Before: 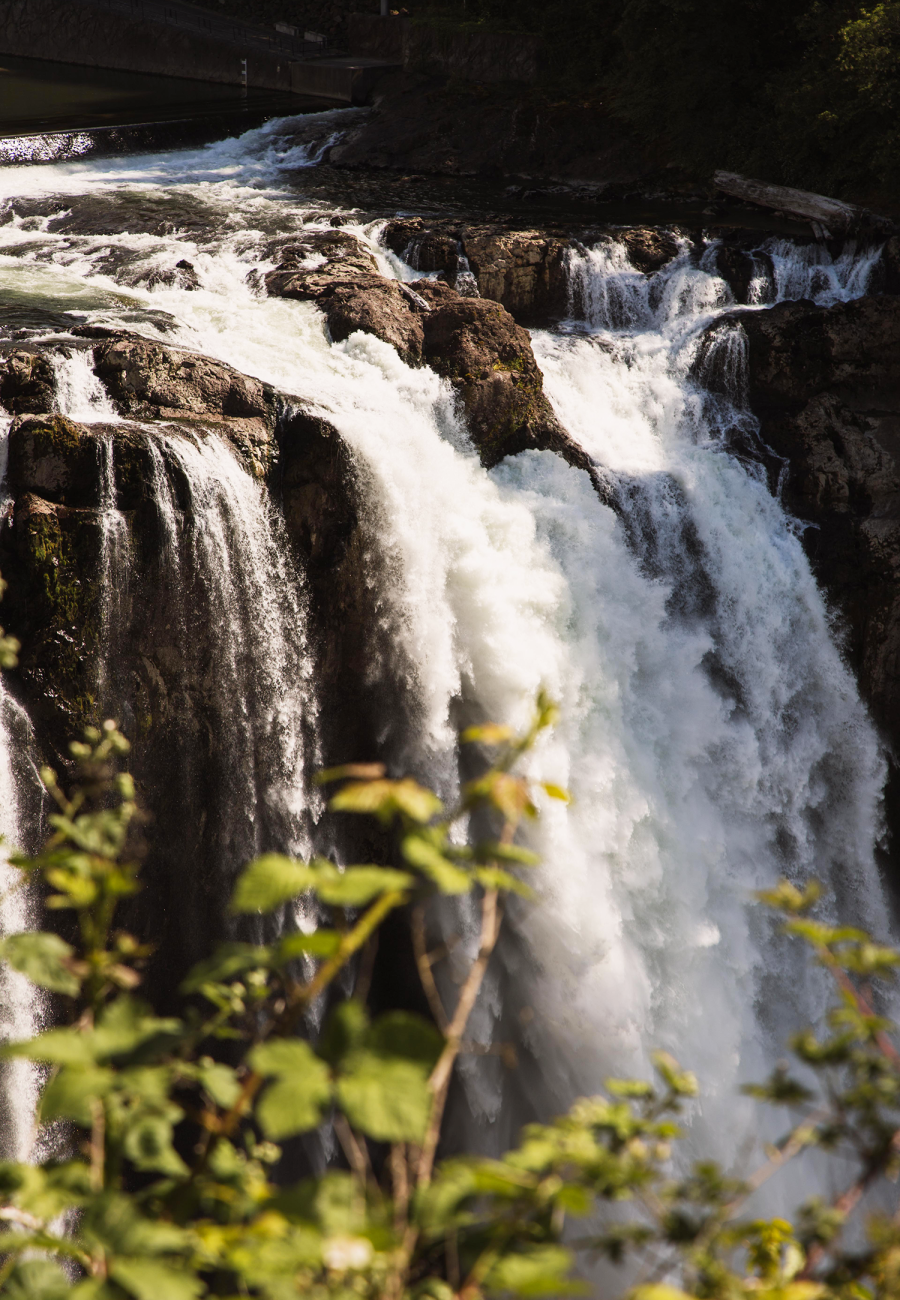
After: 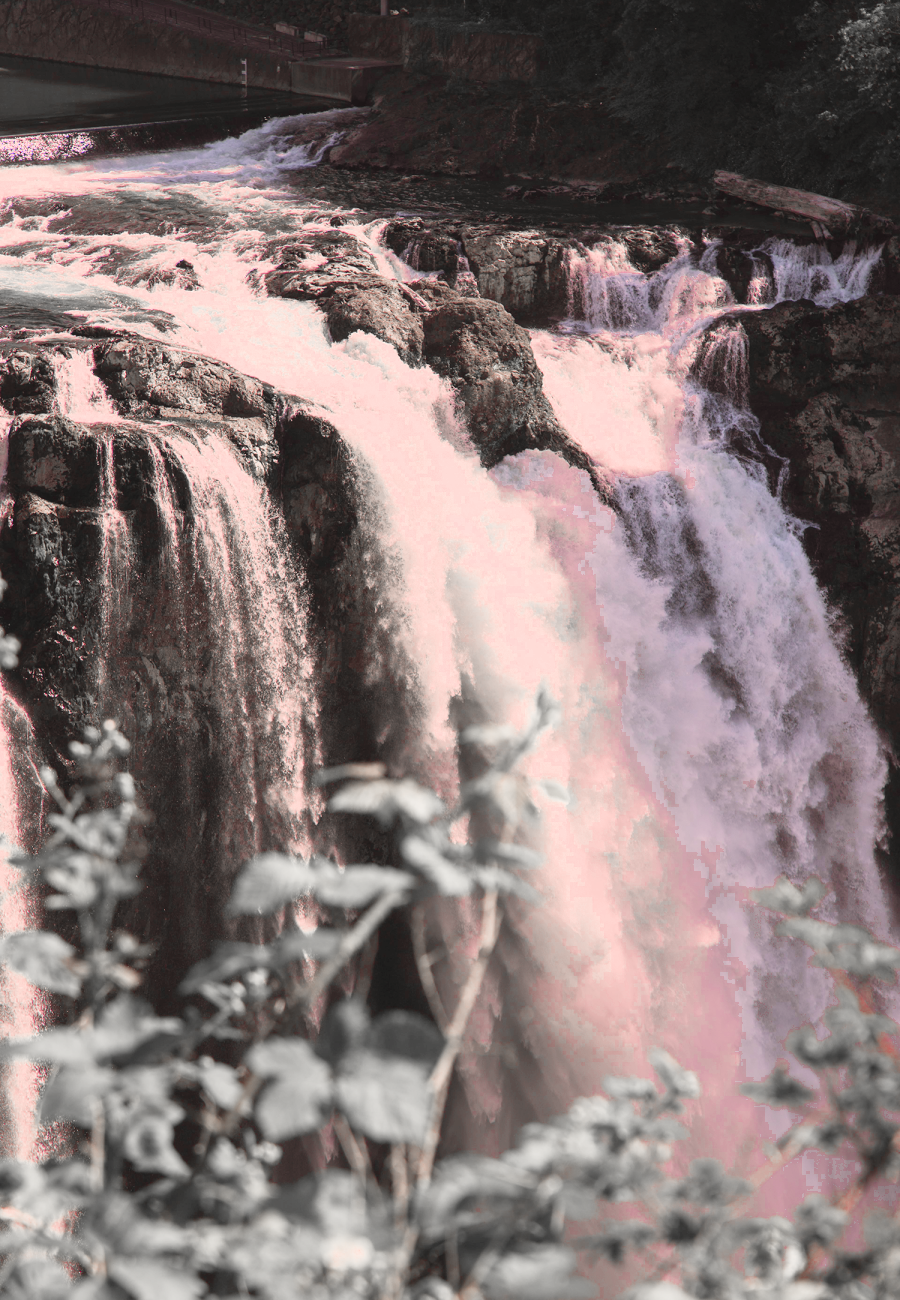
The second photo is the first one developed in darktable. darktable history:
color zones: curves: ch0 [(0, 0.278) (0.143, 0.5) (0.286, 0.5) (0.429, 0.5) (0.571, 0.5) (0.714, 0.5) (0.857, 0.5) (1, 0.5)]; ch1 [(0, 1) (0.143, 0.165) (0.286, 0) (0.429, 0) (0.571, 0) (0.714, 0) (0.857, 0.5) (1, 0.5)]; ch2 [(0, 0.508) (0.143, 0.5) (0.286, 0.5) (0.429, 0.5) (0.571, 0.5) (0.714, 0.5) (0.857, 0.5) (1, 0.5)]
contrast brightness saturation: brightness 0.28
color correction: highlights a* 12.23, highlights b* 5.41
